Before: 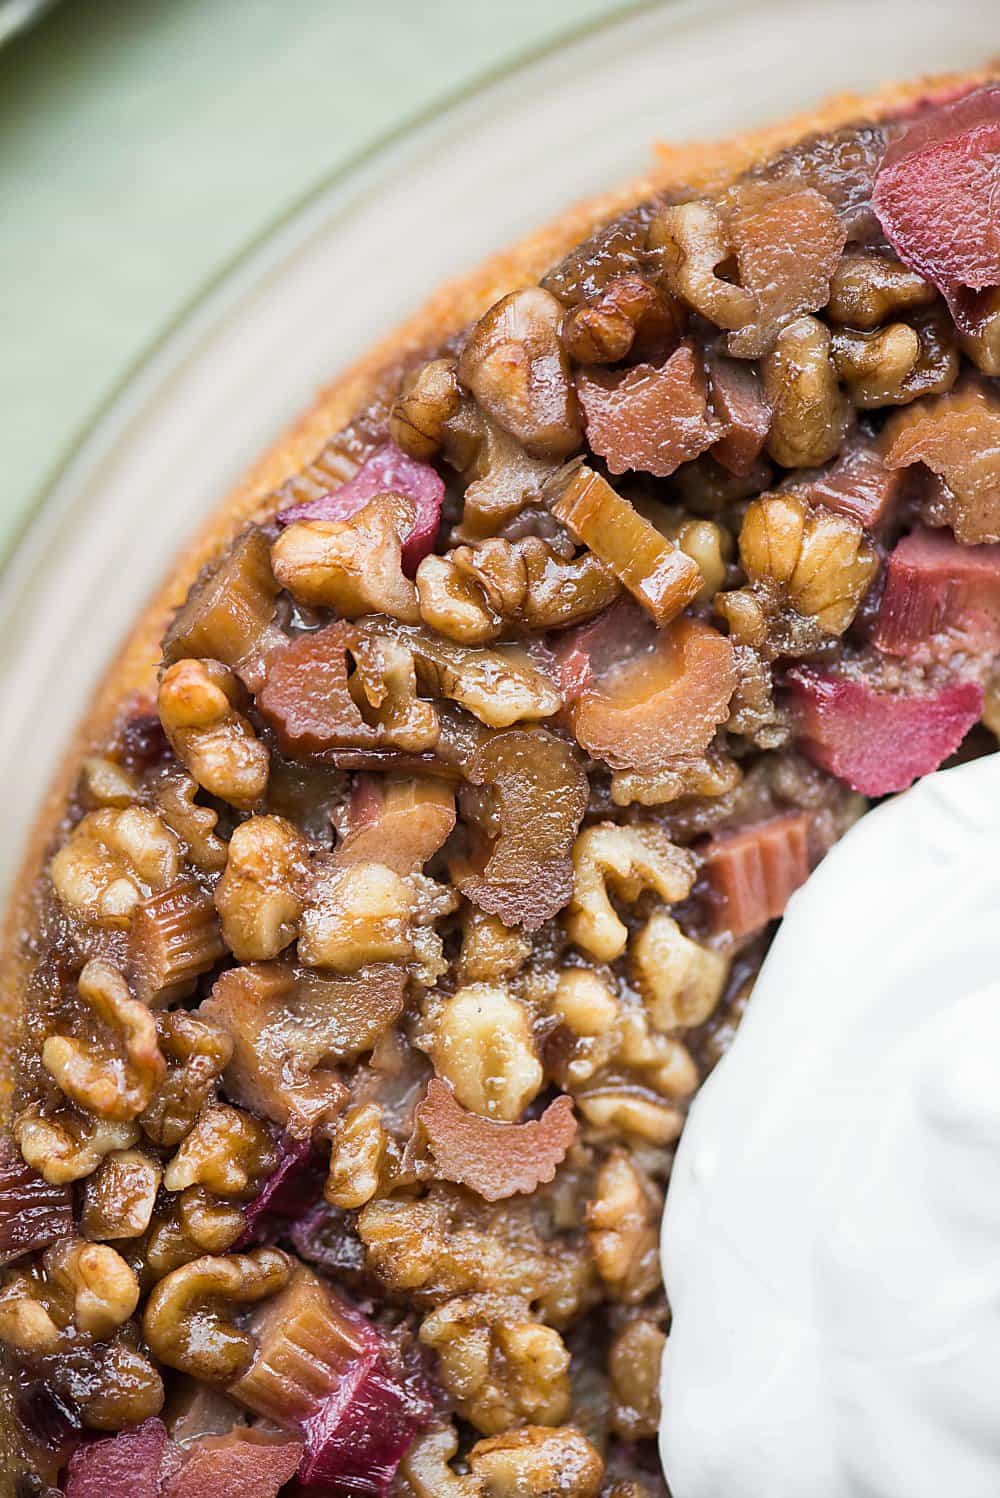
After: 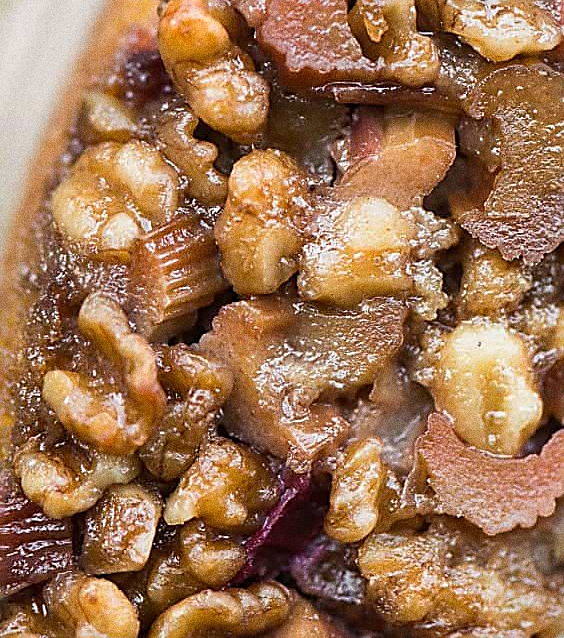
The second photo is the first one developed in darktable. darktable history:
grain: coarseness 0.09 ISO, strength 40%
sharpen: on, module defaults
color correction: highlights a* -0.182, highlights b* -0.124
crop: top 44.483%, right 43.593%, bottom 12.892%
